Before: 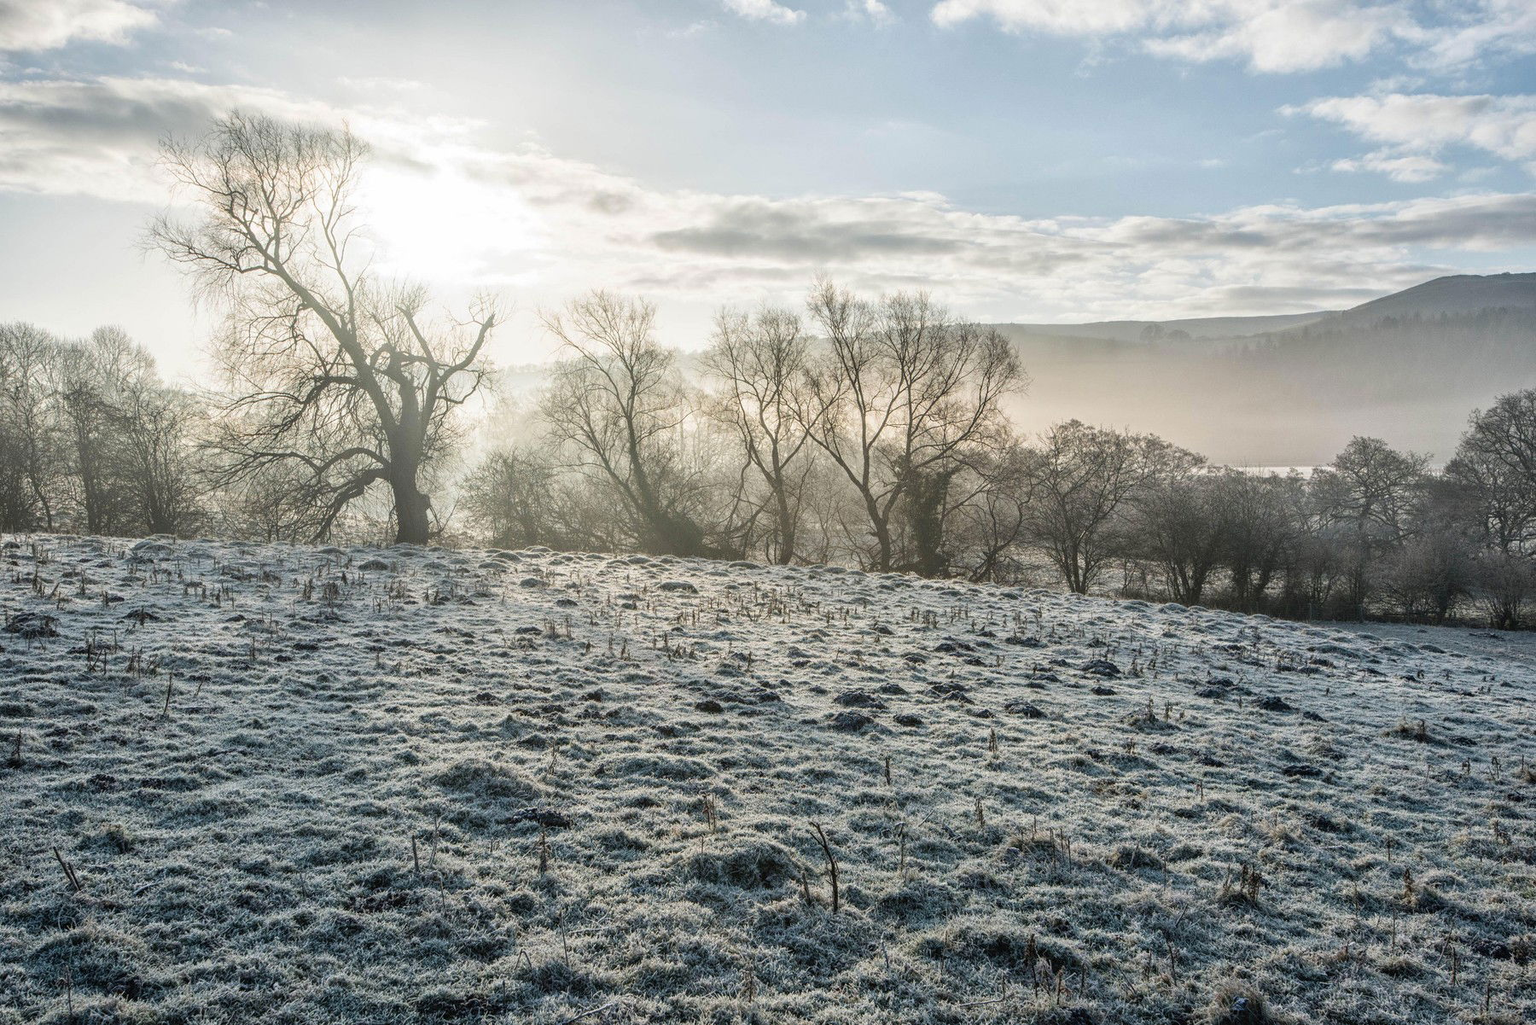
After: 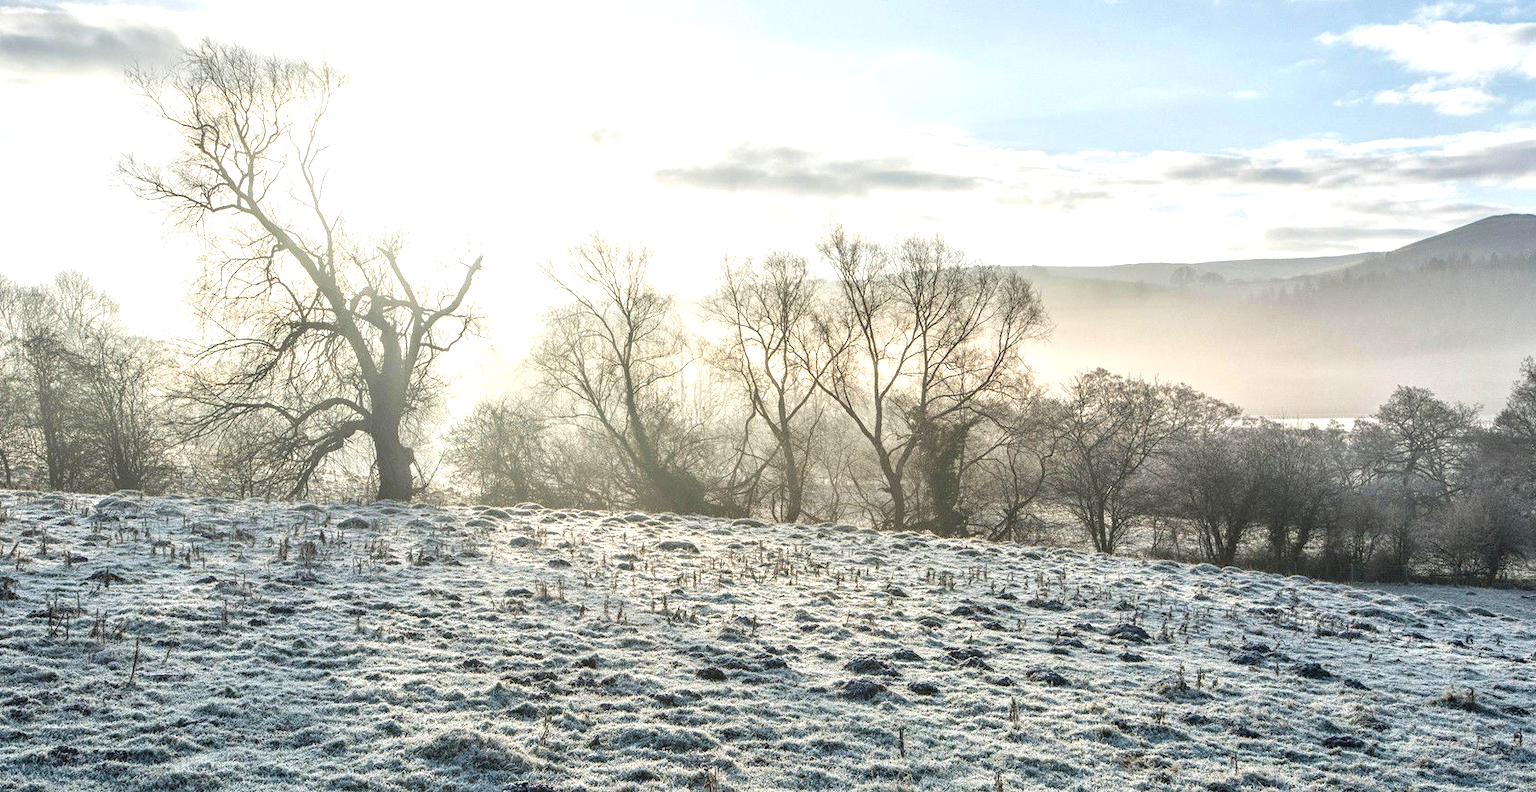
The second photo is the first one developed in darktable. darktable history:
contrast brightness saturation: contrast -0.02, brightness -0.01, saturation 0.03
exposure: black level correction 0, exposure 0.7 EV, compensate exposure bias true, compensate highlight preservation false
crop: left 2.737%, top 7.287%, right 3.421%, bottom 20.179%
